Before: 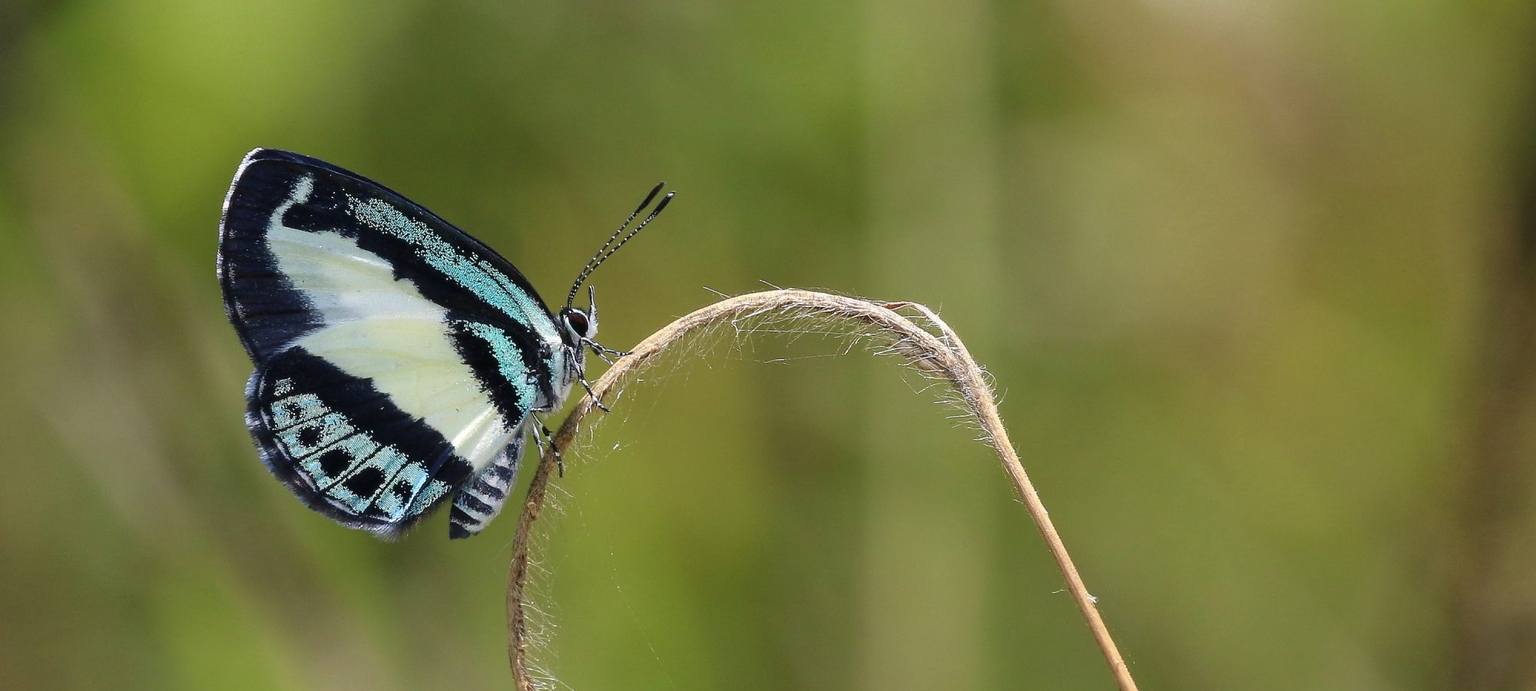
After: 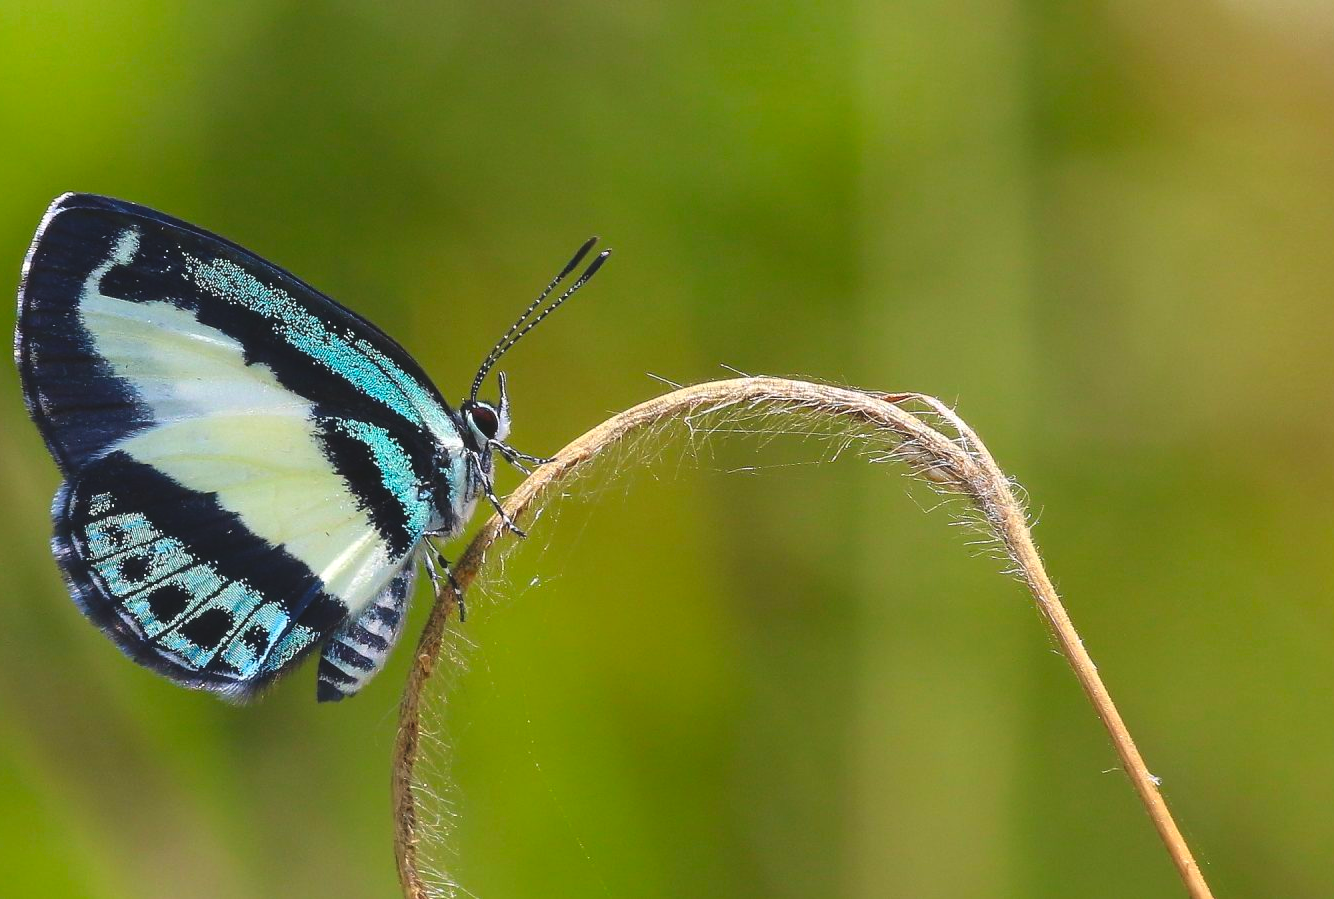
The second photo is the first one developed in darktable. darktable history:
exposure: black level correction -0.009, exposure 0.072 EV, compensate highlight preservation false
contrast brightness saturation: saturation 0.489
crop and rotate: left 13.403%, right 19.89%
